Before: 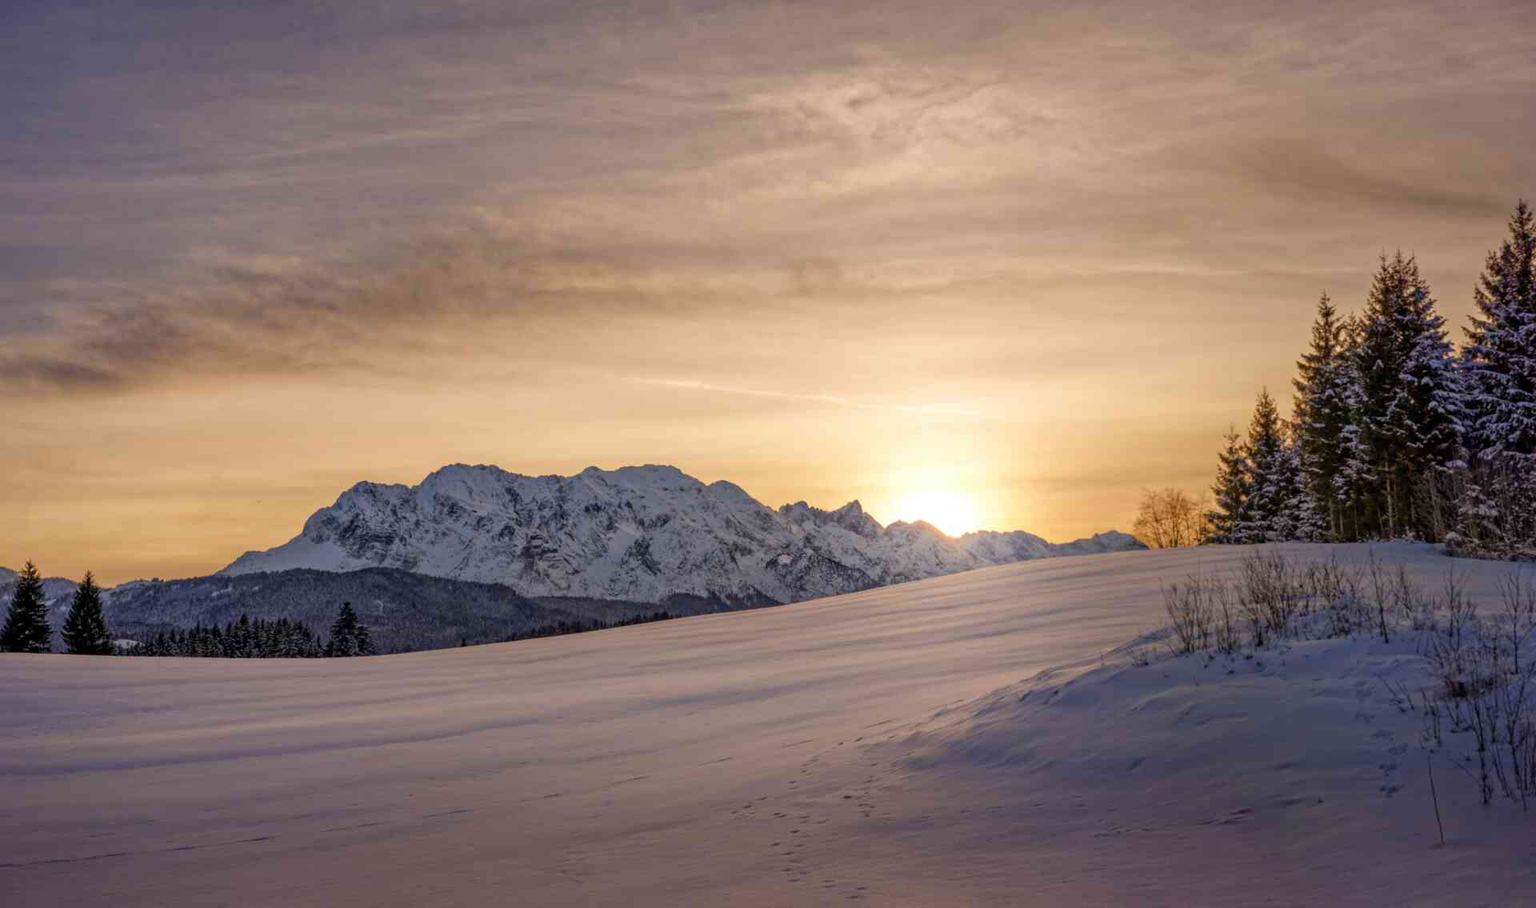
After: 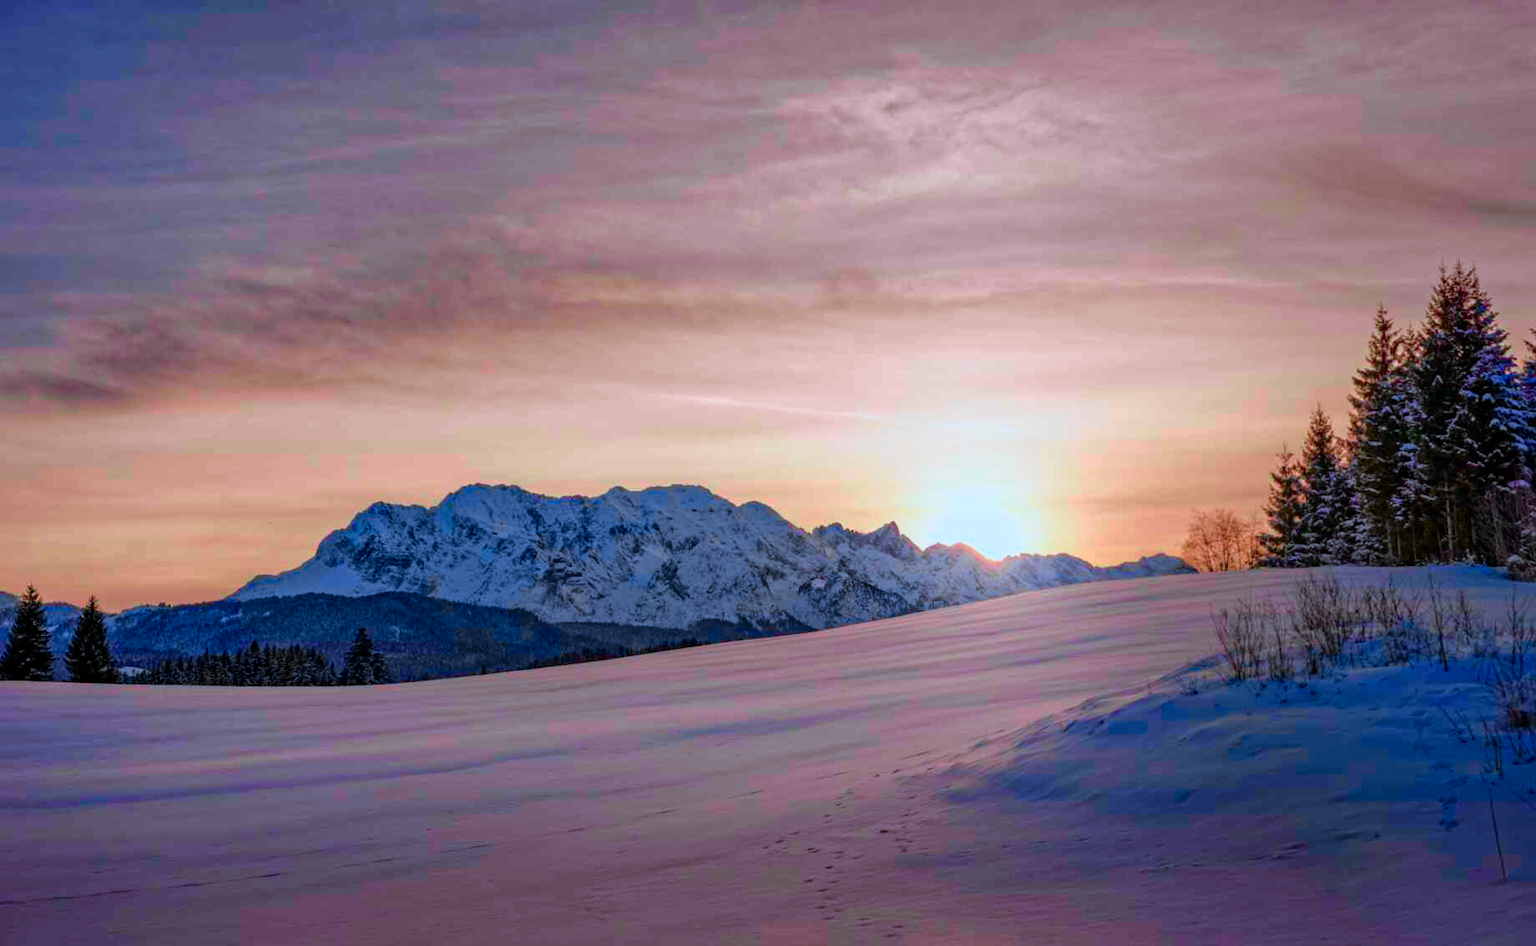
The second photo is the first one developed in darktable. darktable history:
color calibration: output R [0.972, 0.068, -0.094, 0], output G [-0.178, 1.216, -0.086, 0], output B [0.095, -0.136, 0.98, 0], illuminant as shot in camera, x 0.379, y 0.396, temperature 4135.03 K
contrast brightness saturation: brightness -0.025, saturation 0.354
crop: right 3.979%, bottom 0.036%
tone curve: curves: ch0 [(0, 0) (0.058, 0.037) (0.214, 0.183) (0.304, 0.288) (0.561, 0.554) (0.687, 0.677) (0.768, 0.768) (0.858, 0.861) (0.987, 0.945)]; ch1 [(0, 0) (0.172, 0.123) (0.312, 0.296) (0.432, 0.448) (0.471, 0.469) (0.502, 0.5) (0.521, 0.505) (0.565, 0.569) (0.663, 0.663) (0.703, 0.721) (0.857, 0.917) (1, 1)]; ch2 [(0, 0) (0.411, 0.424) (0.485, 0.497) (0.502, 0.5) (0.517, 0.511) (0.556, 0.551) (0.626, 0.594) (0.709, 0.661) (1, 1)], color space Lab, independent channels
